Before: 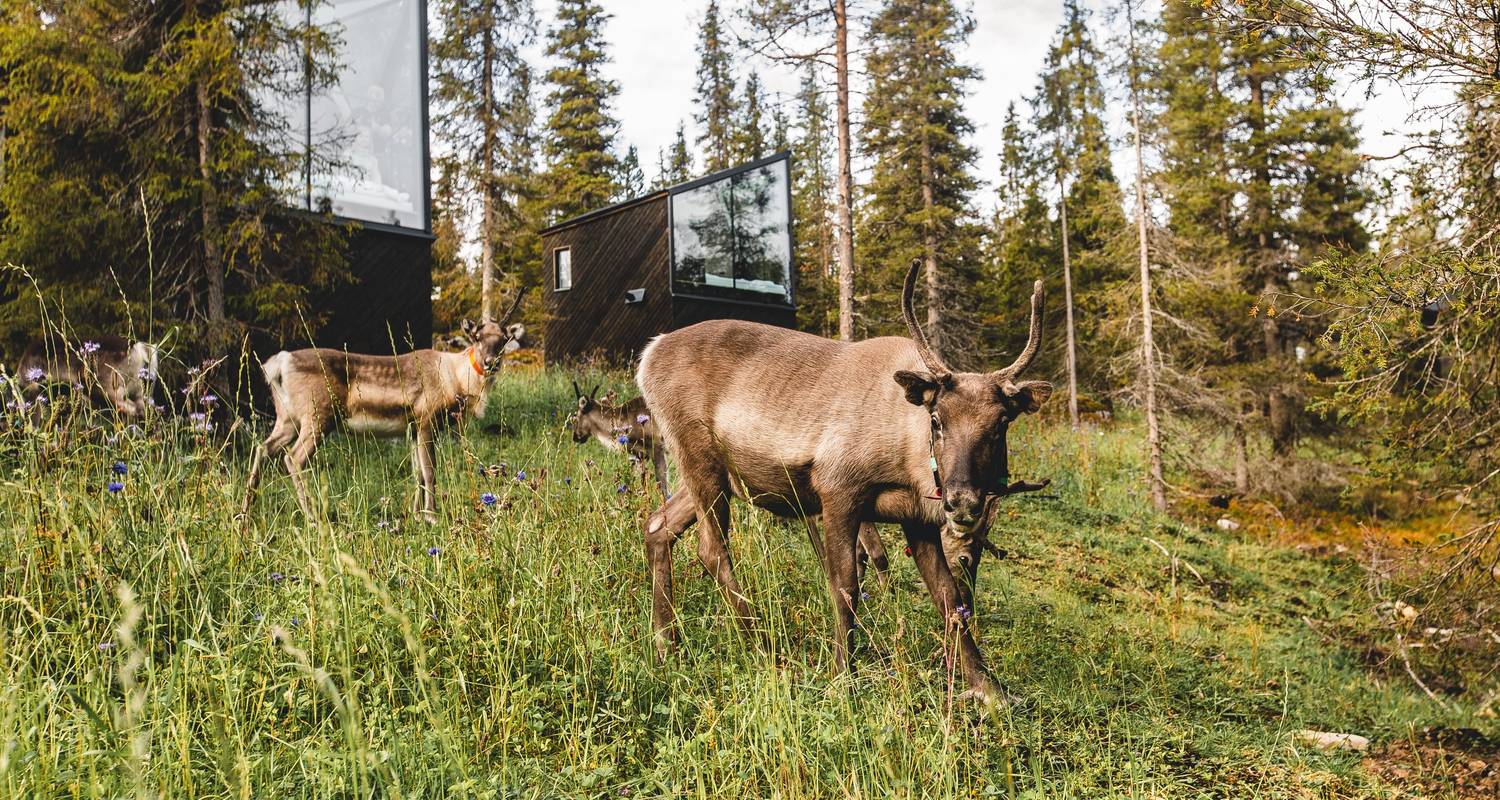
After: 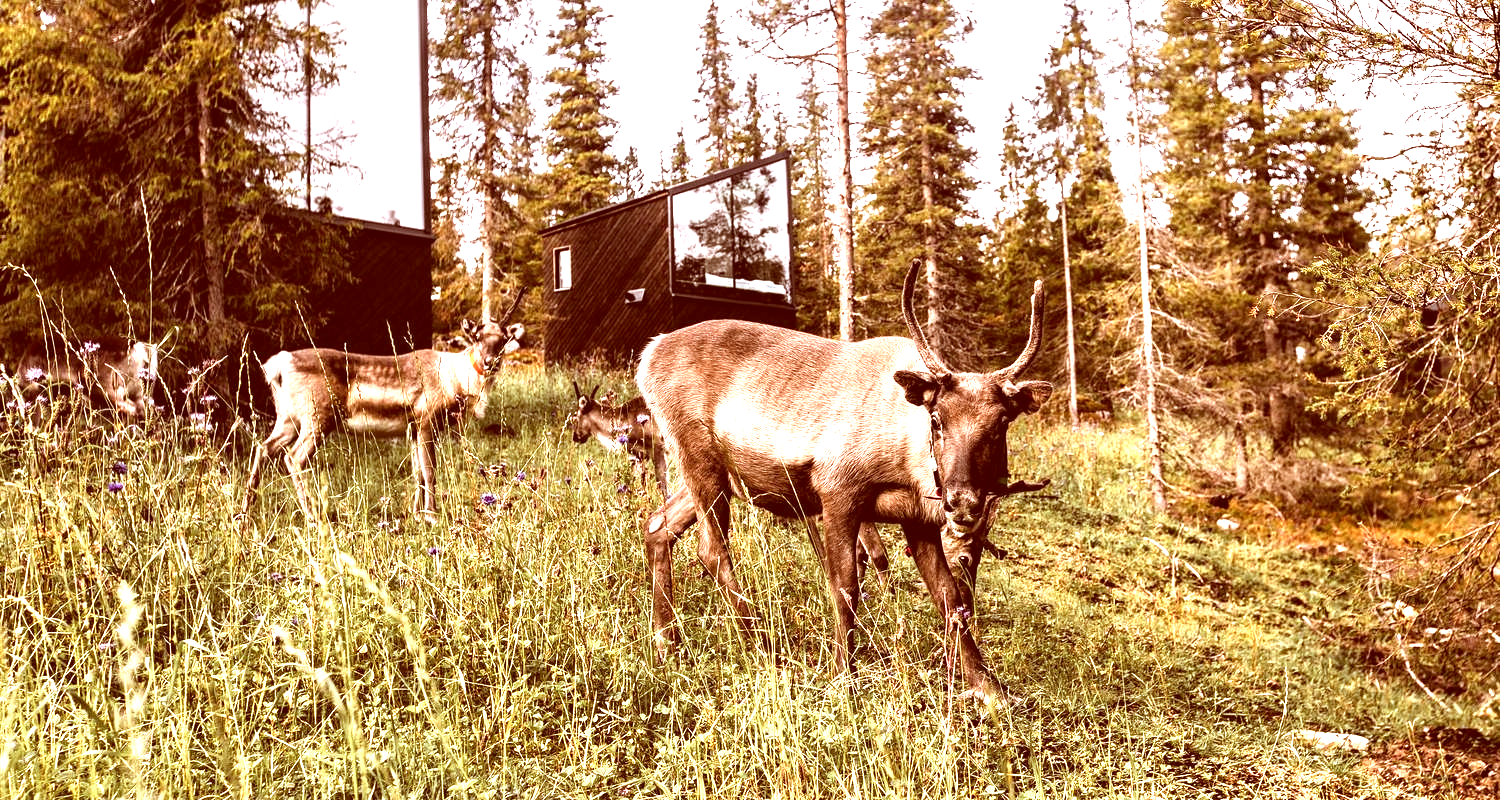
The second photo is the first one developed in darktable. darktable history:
exposure: exposure 1.061 EV, compensate highlight preservation false
levels: levels [0.029, 0.545, 0.971]
color correction: highlights a* 9.03, highlights b* 8.71, shadows a* 40, shadows b* 40, saturation 0.8
color calibration: illuminant as shot in camera, x 0.358, y 0.373, temperature 4628.91 K
